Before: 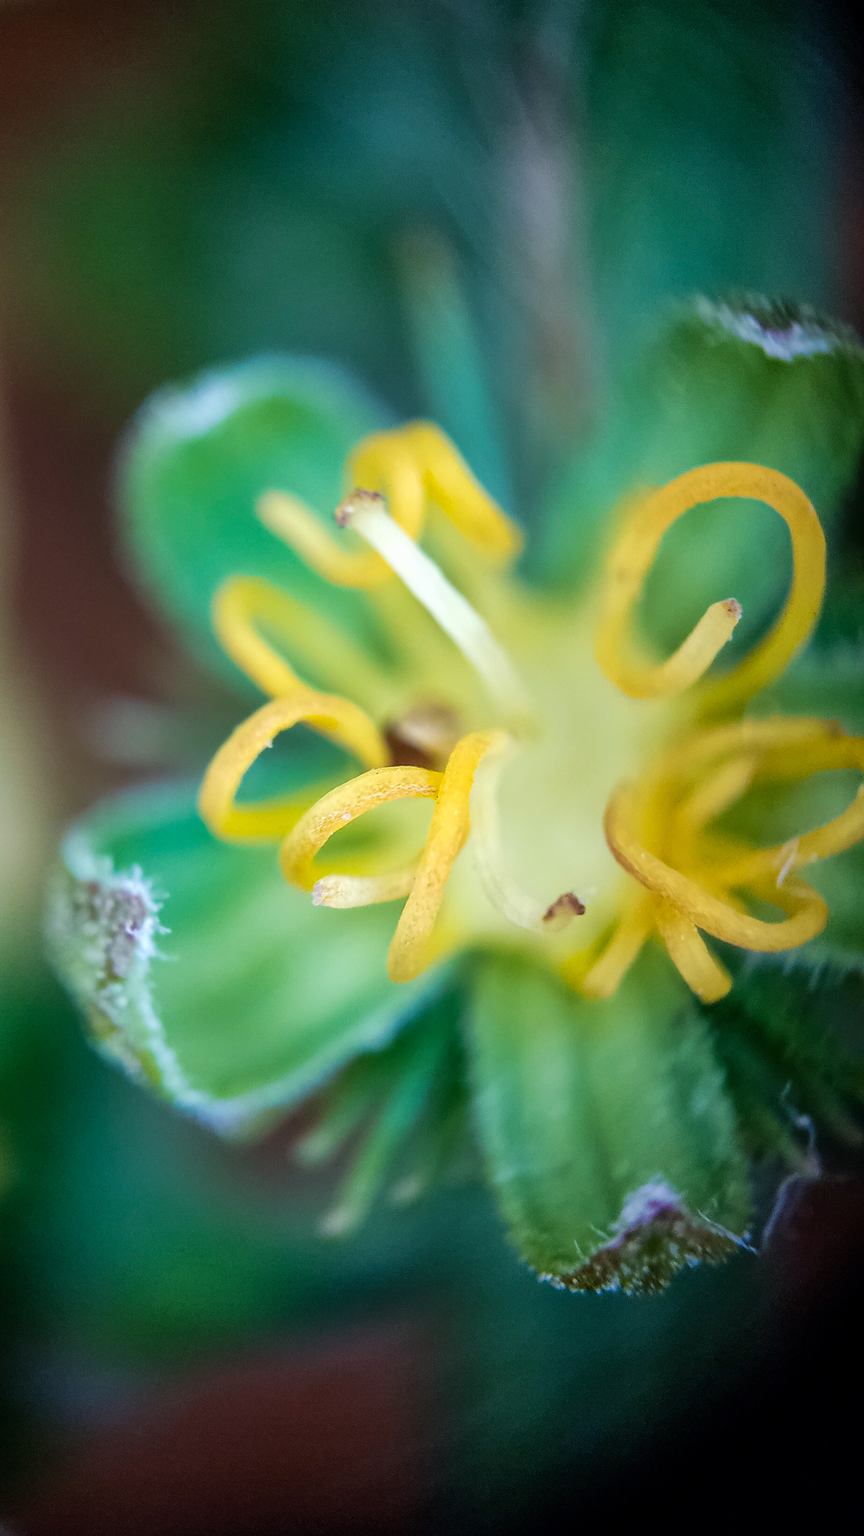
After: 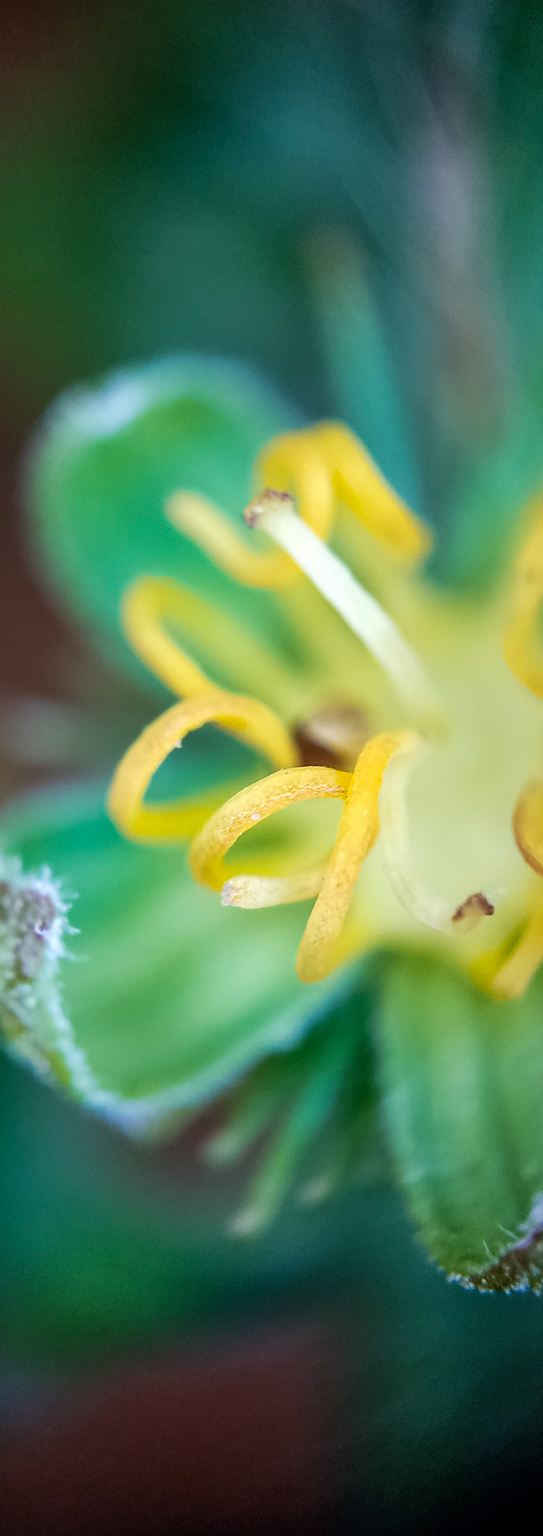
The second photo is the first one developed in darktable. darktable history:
crop: left 10.574%, right 26.51%
